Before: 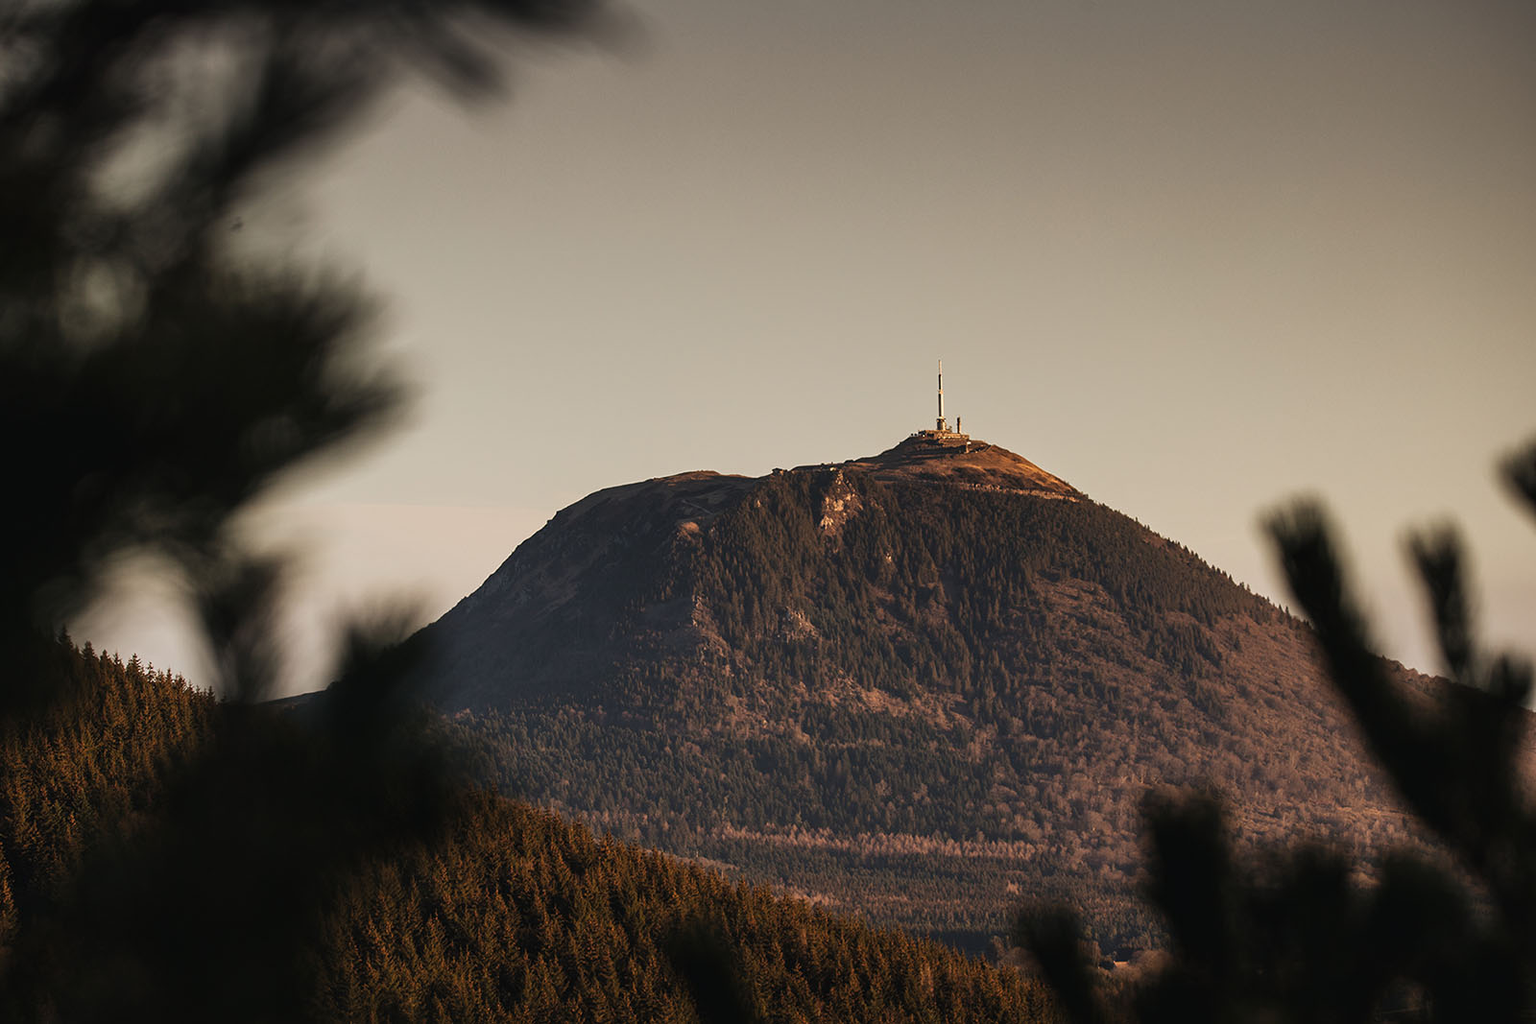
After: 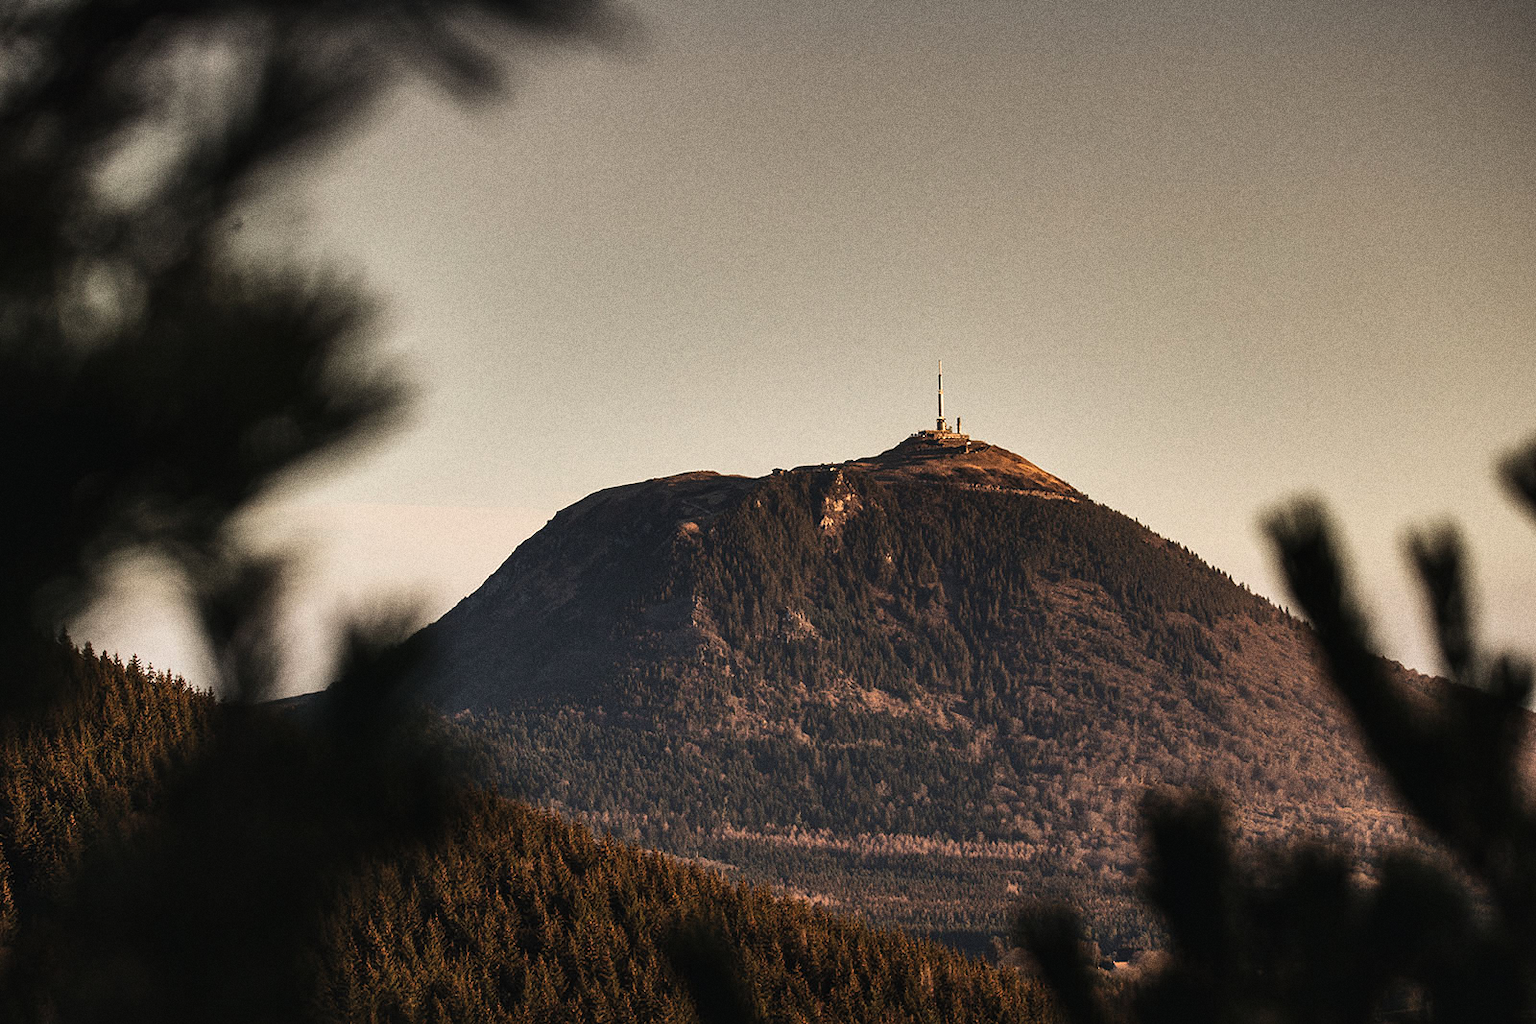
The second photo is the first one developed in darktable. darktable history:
grain: coarseness 0.09 ISO, strength 40%
tone equalizer: -8 EV -0.417 EV, -7 EV -0.389 EV, -6 EV -0.333 EV, -5 EV -0.222 EV, -3 EV 0.222 EV, -2 EV 0.333 EV, -1 EV 0.389 EV, +0 EV 0.417 EV, edges refinement/feathering 500, mask exposure compensation -1.57 EV, preserve details no
shadows and highlights: shadows 30.63, highlights -63.22, shadows color adjustment 98%, highlights color adjustment 58.61%, soften with gaussian
